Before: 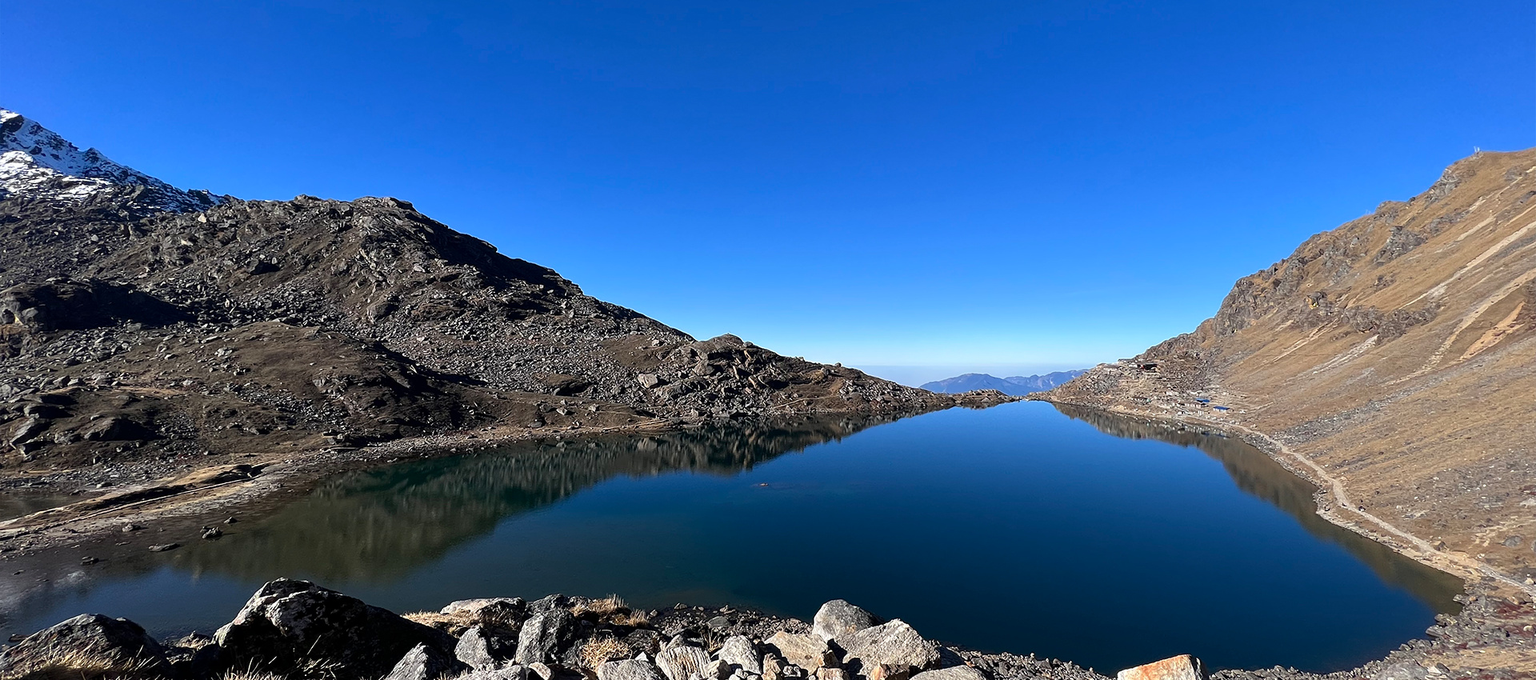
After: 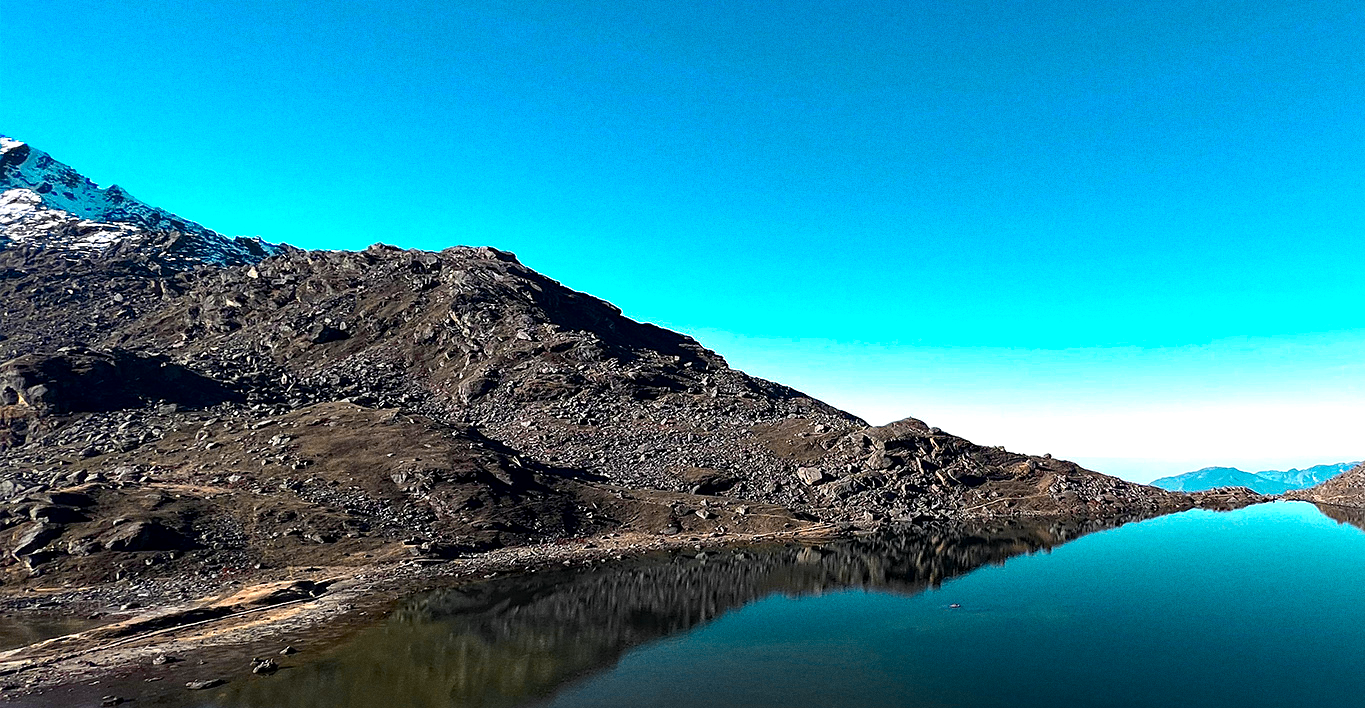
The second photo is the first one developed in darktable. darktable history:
crop: right 28.885%, bottom 16.626%
grain: on, module defaults
color correction: saturation 1.32
haze removal: compatibility mode true, adaptive false
color zones: curves: ch0 [(0.009, 0.528) (0.136, 0.6) (0.255, 0.586) (0.39, 0.528) (0.522, 0.584) (0.686, 0.736) (0.849, 0.561)]; ch1 [(0.045, 0.781) (0.14, 0.416) (0.257, 0.695) (0.442, 0.032) (0.738, 0.338) (0.818, 0.632) (0.891, 0.741) (1, 0.704)]; ch2 [(0, 0.667) (0.141, 0.52) (0.26, 0.37) (0.474, 0.432) (0.743, 0.286)]
sharpen: amount 0.2
local contrast: highlights 100%, shadows 100%, detail 120%, midtone range 0.2
